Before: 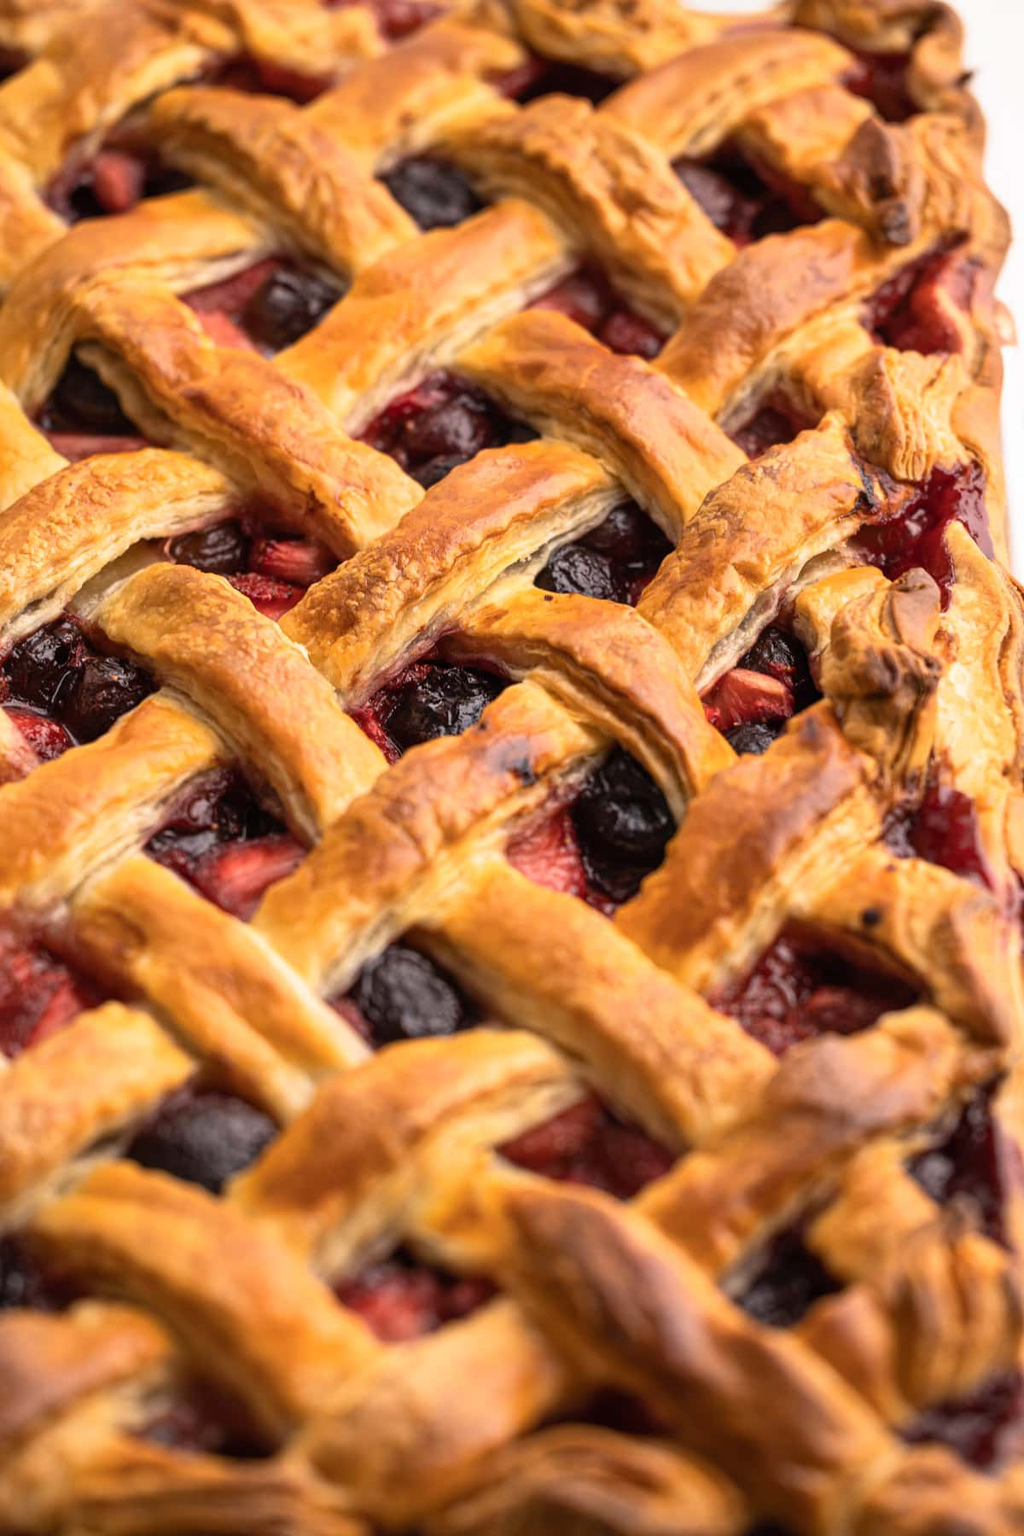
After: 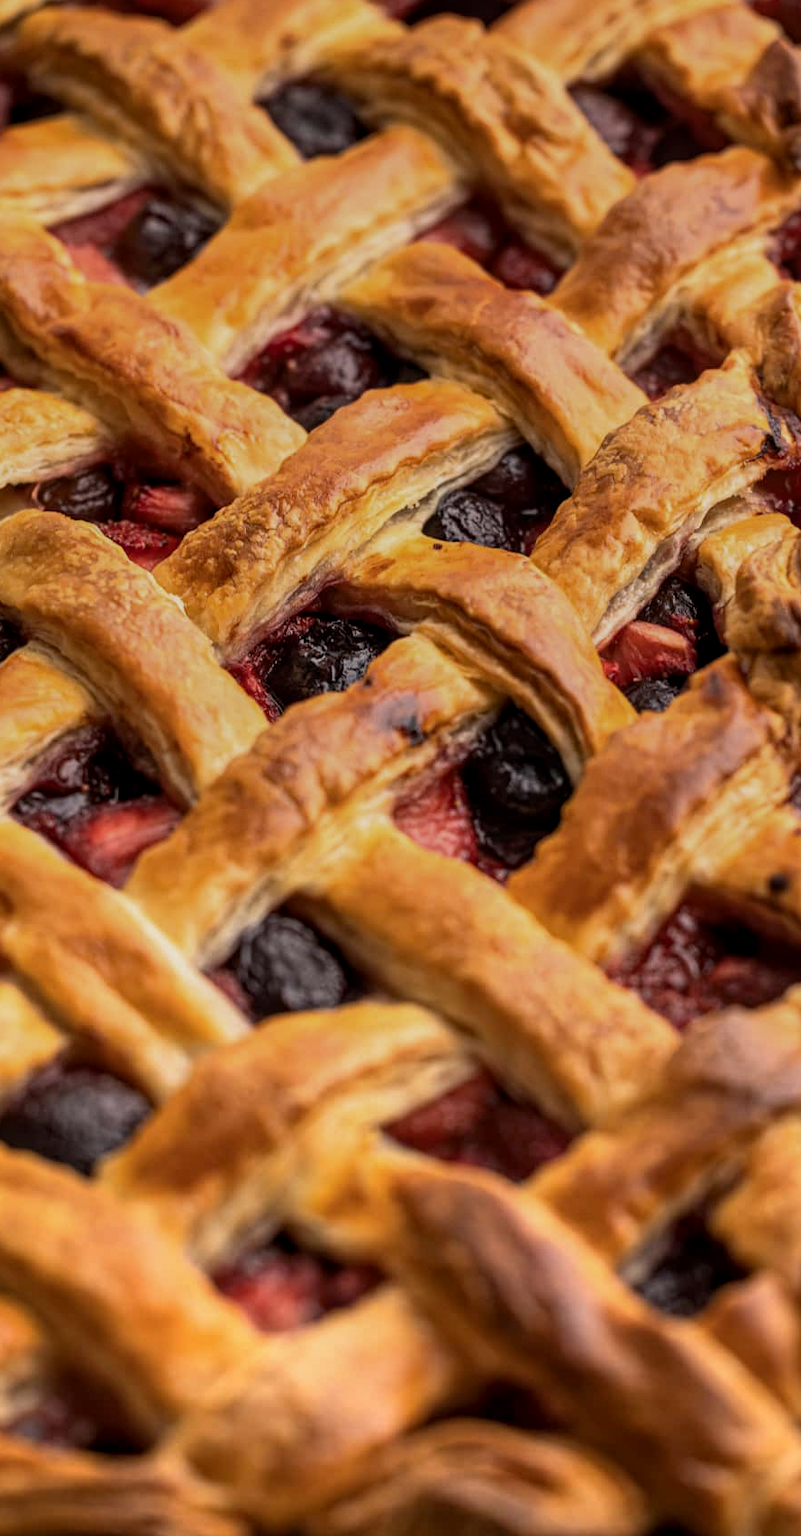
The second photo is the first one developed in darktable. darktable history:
graduated density: rotation 5.63°, offset 76.9
crop and rotate: left 13.15%, top 5.251%, right 12.609%
local contrast: on, module defaults
